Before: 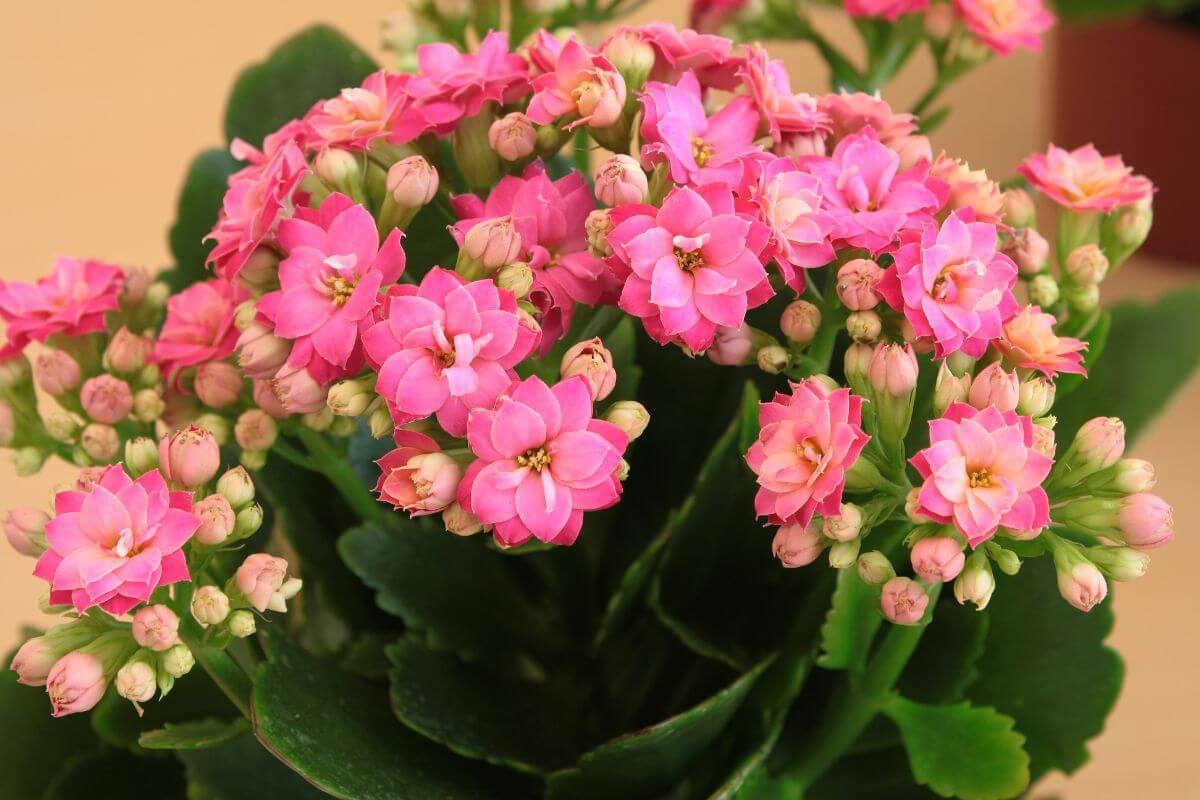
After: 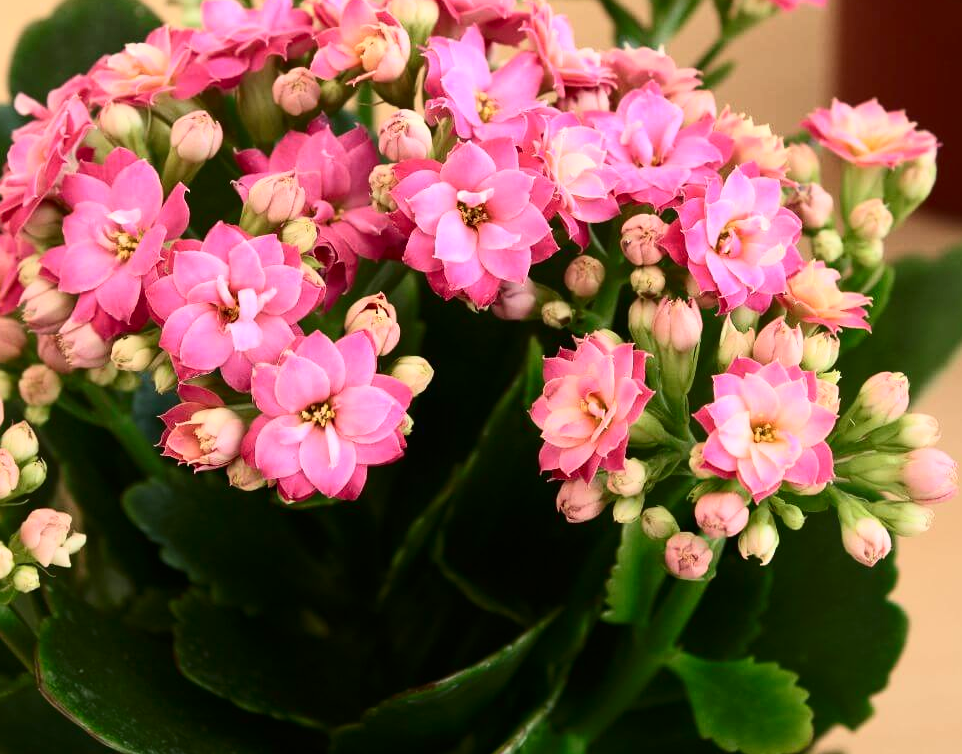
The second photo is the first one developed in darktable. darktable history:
contrast brightness saturation: contrast 0.298
crop and rotate: left 18.066%, top 5.745%, right 1.697%
